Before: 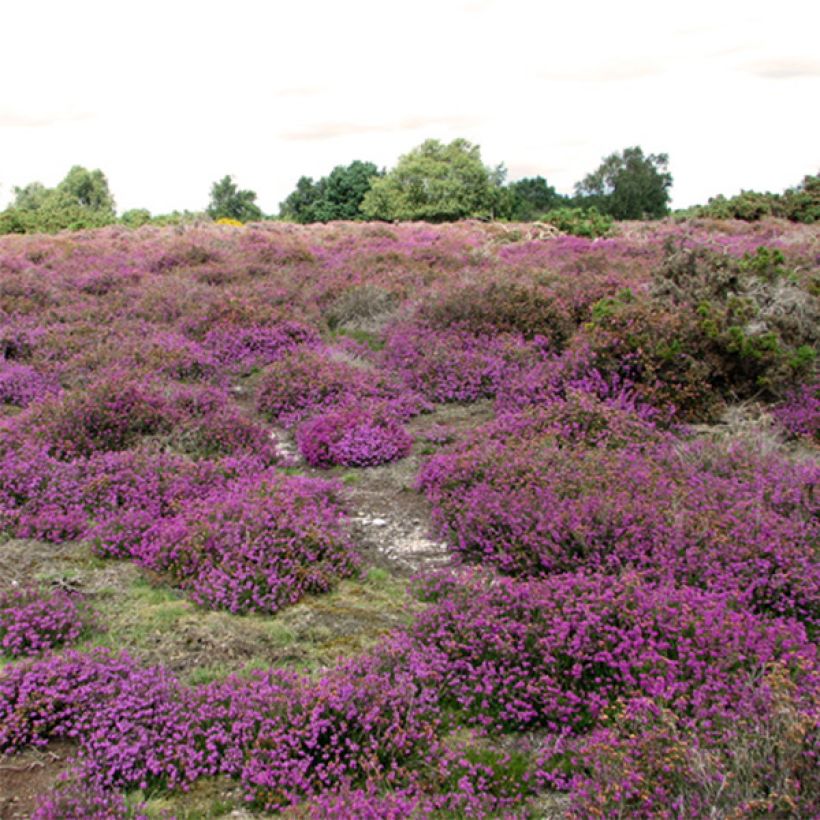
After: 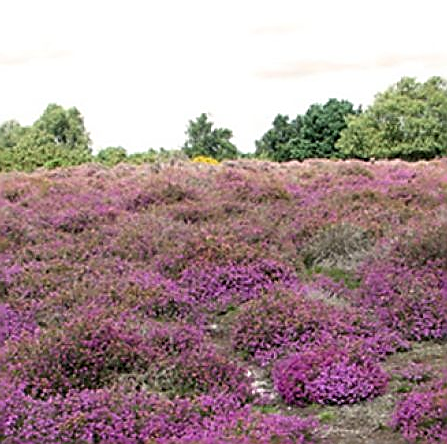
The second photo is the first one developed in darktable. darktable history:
sharpen: radius 1.66, amount 1.291
crop and rotate: left 3.027%, top 7.658%, right 42.452%, bottom 38.169%
